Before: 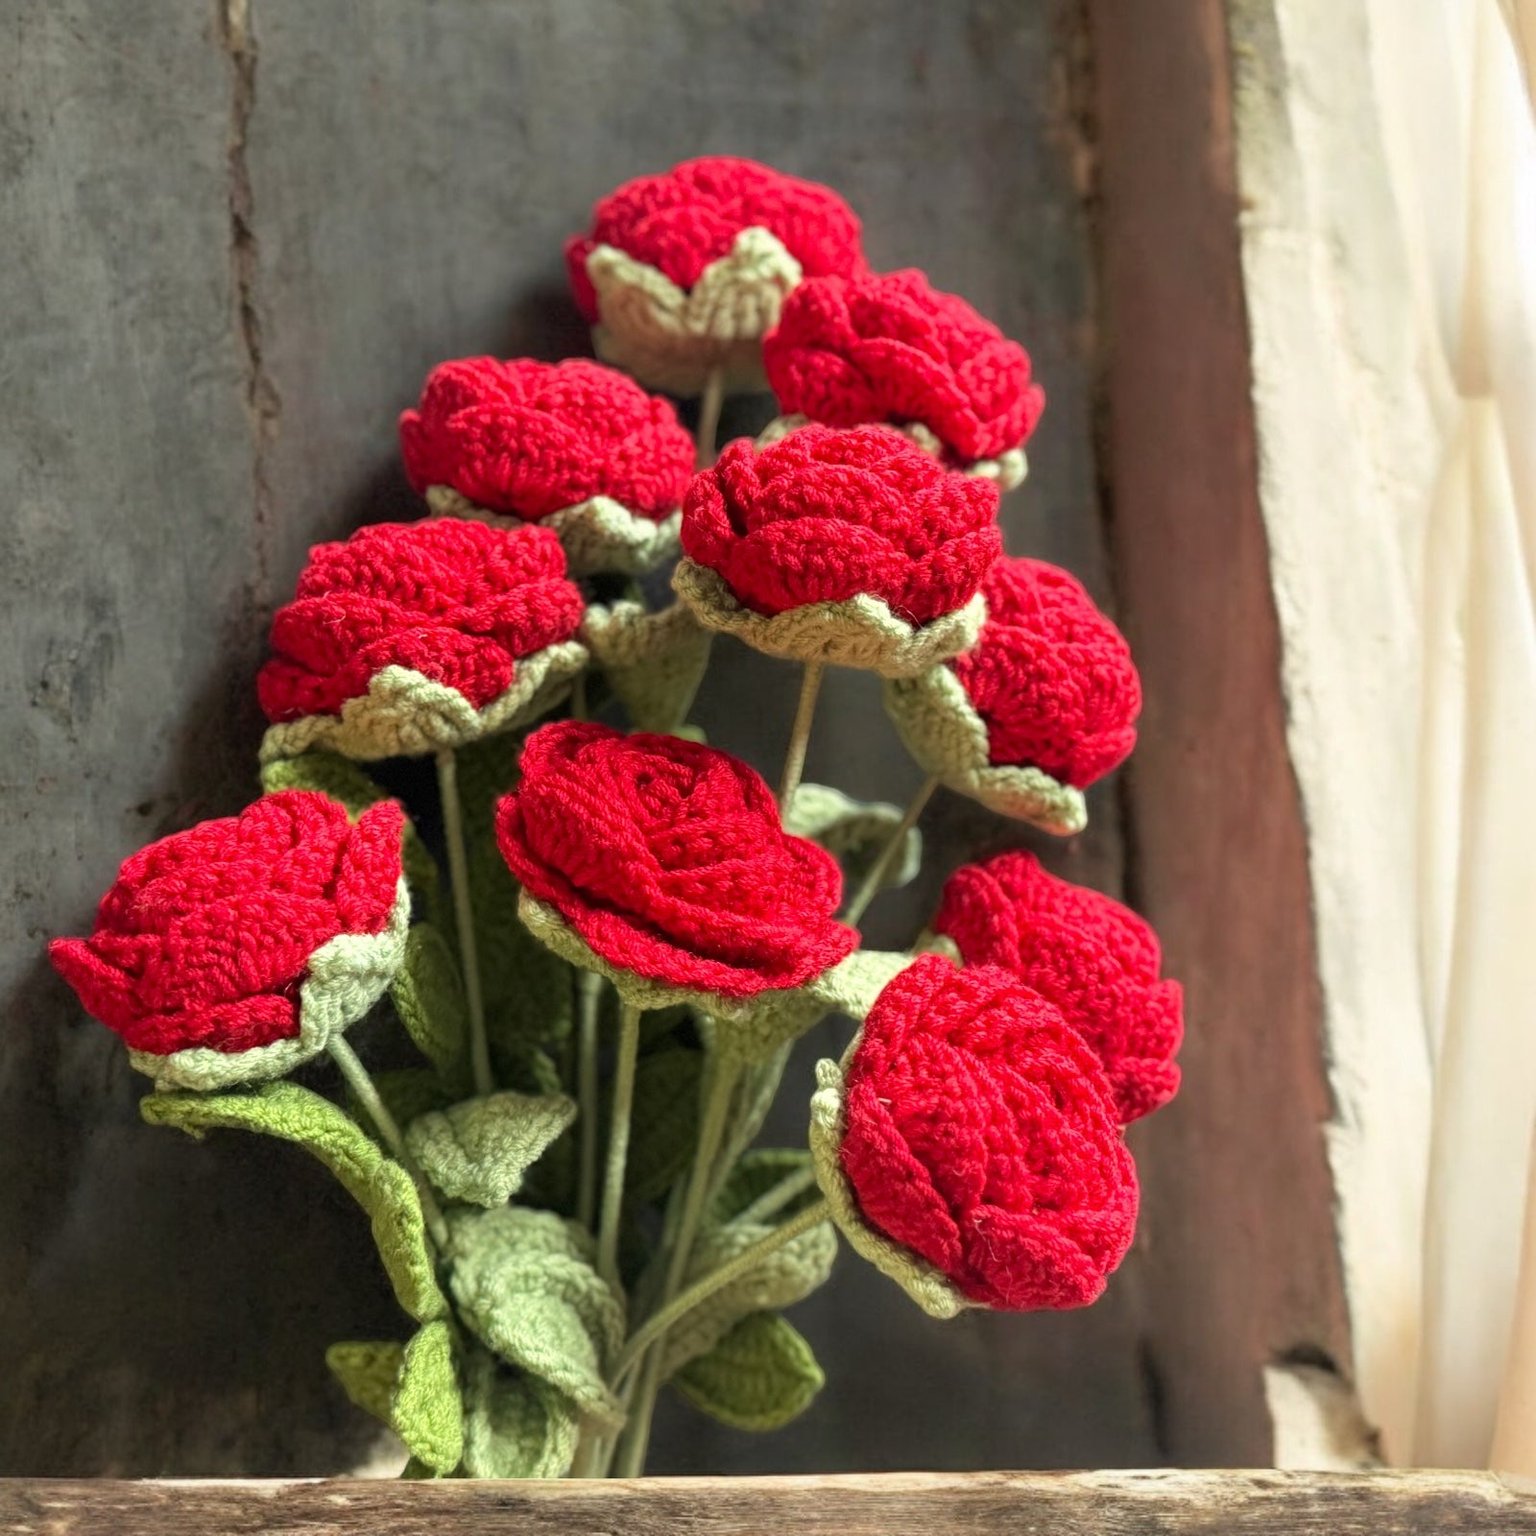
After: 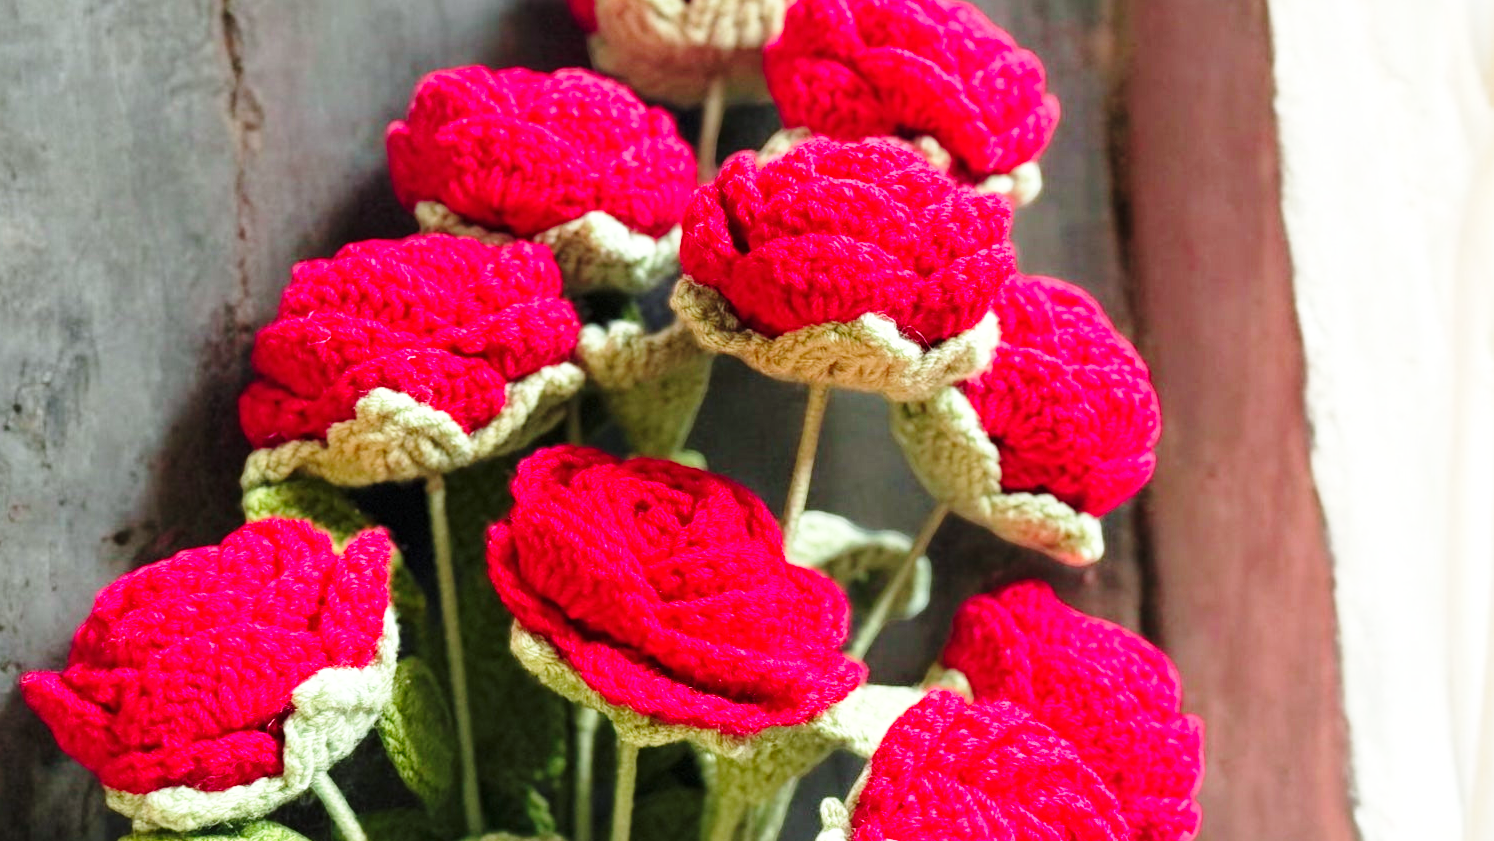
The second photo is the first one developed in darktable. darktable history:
crop: left 1.849%, top 19.071%, right 4.733%, bottom 28.334%
base curve: curves: ch0 [(0, 0) (0.028, 0.03) (0.121, 0.232) (0.46, 0.748) (0.859, 0.968) (1, 1)], preserve colors none
exposure: exposure 0.152 EV, compensate exposure bias true, compensate highlight preservation false
color calibration: output R [0.946, 0.065, -0.013, 0], output G [-0.246, 1.264, -0.017, 0], output B [0.046, -0.098, 1.05, 0], gray › normalize channels true, illuminant as shot in camera, x 0.358, y 0.373, temperature 4628.91 K, gamut compression 0.026
